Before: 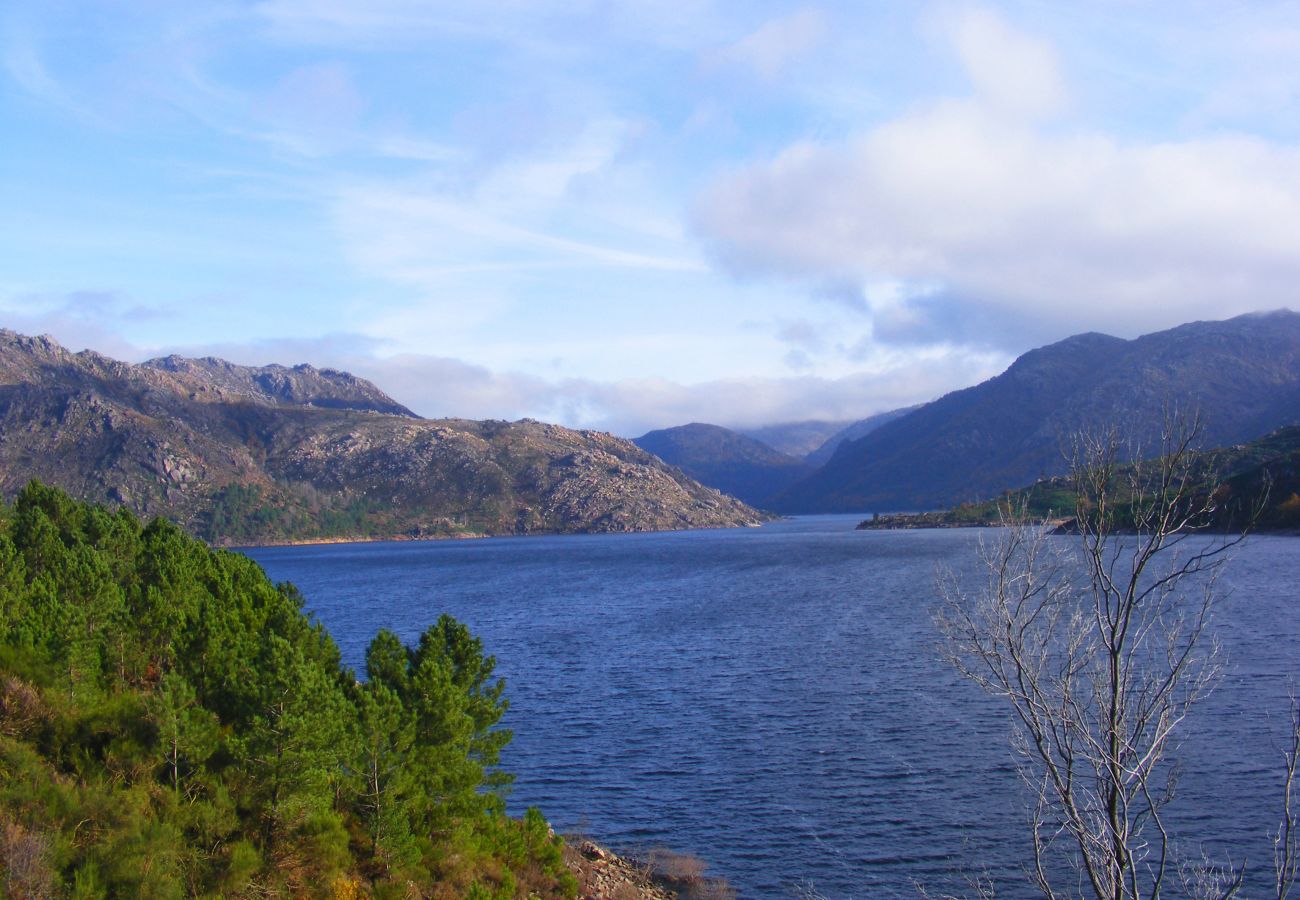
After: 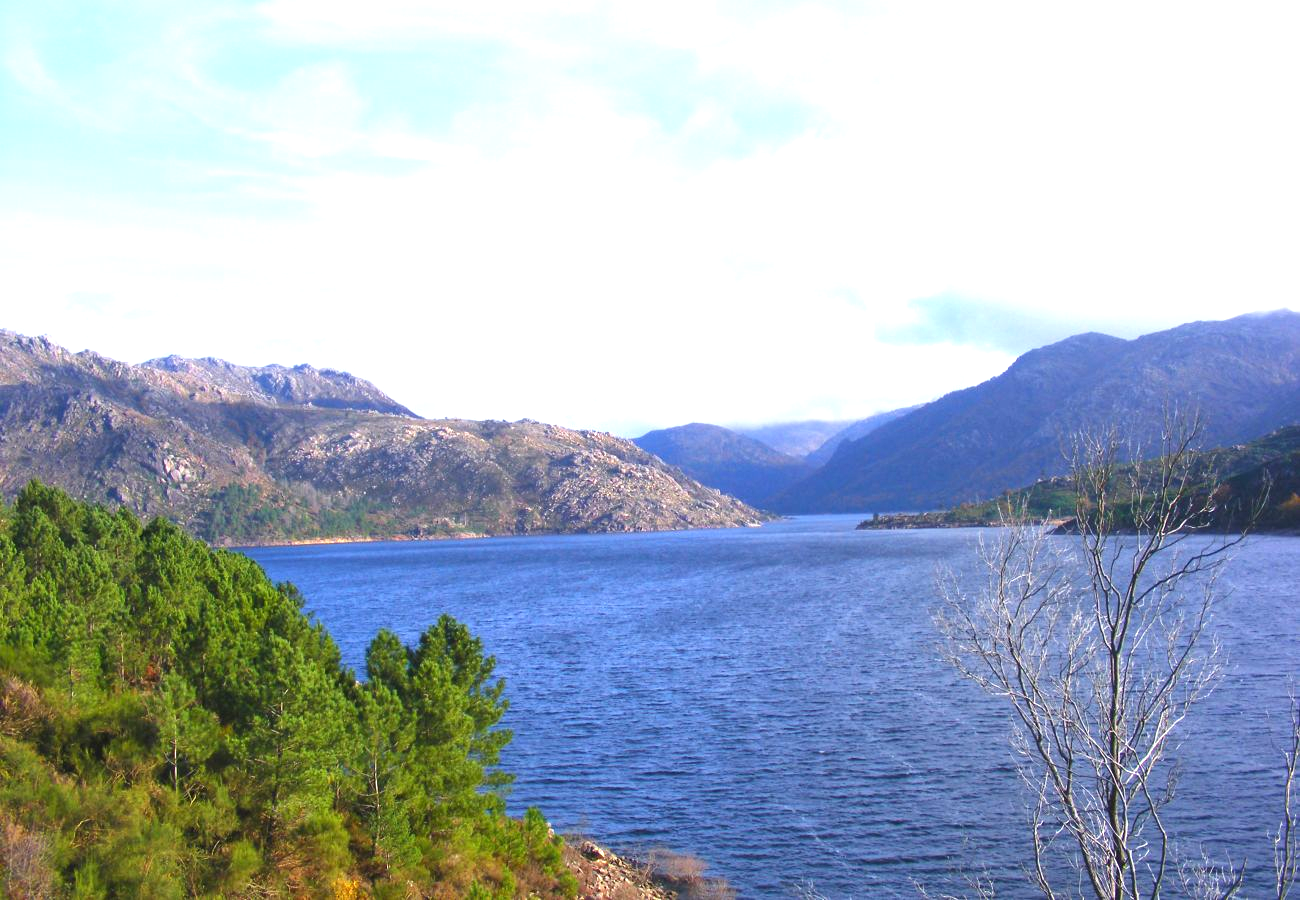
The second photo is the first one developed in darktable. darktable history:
exposure: black level correction 0, exposure 1.126 EV, compensate exposure bias true, compensate highlight preservation false
